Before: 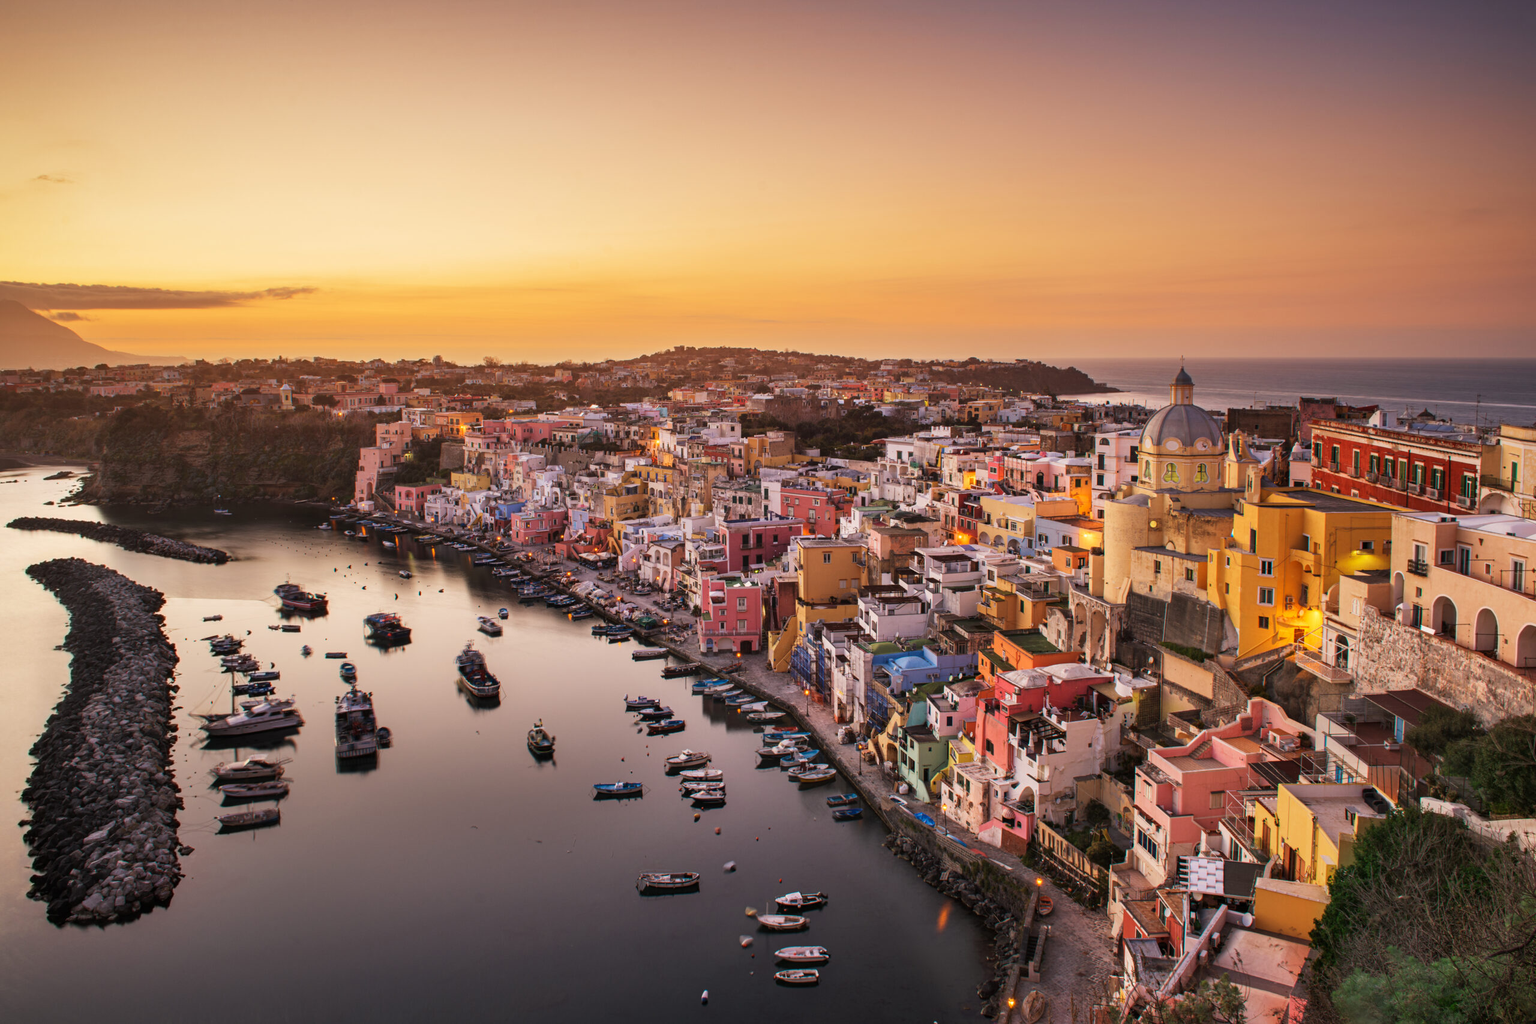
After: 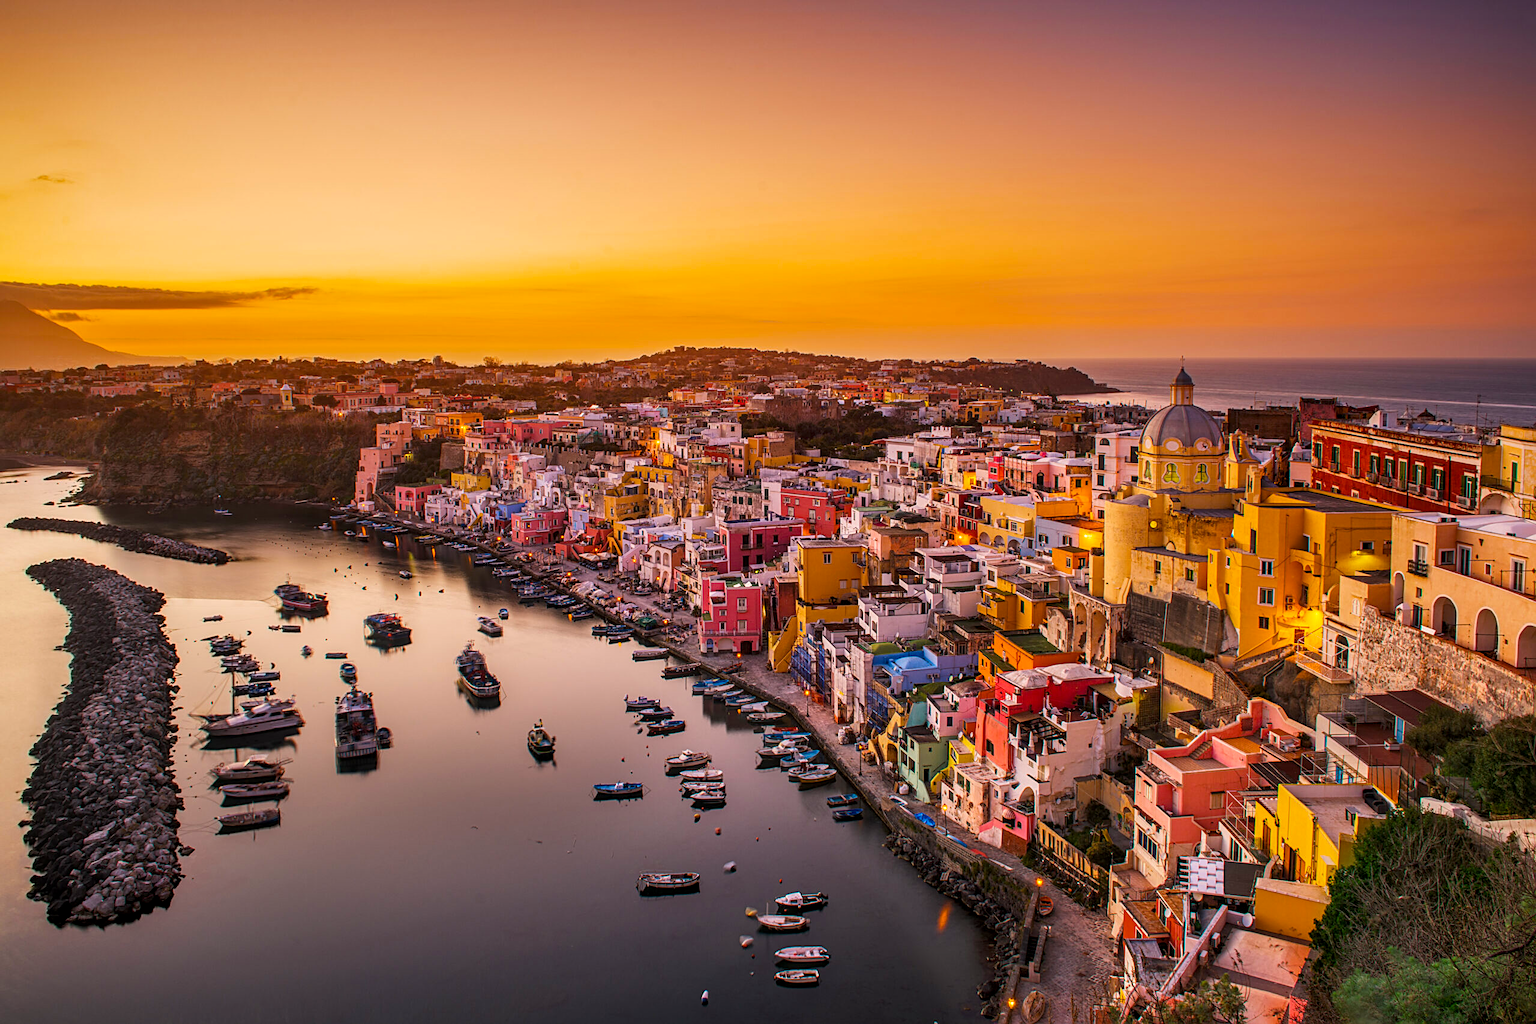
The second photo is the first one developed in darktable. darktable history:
color balance rgb: linear chroma grading › global chroma 15%, perceptual saturation grading › global saturation 30%
graduated density: density 0.38 EV, hardness 21%, rotation -6.11°, saturation 32%
sharpen: on, module defaults
local contrast: on, module defaults
